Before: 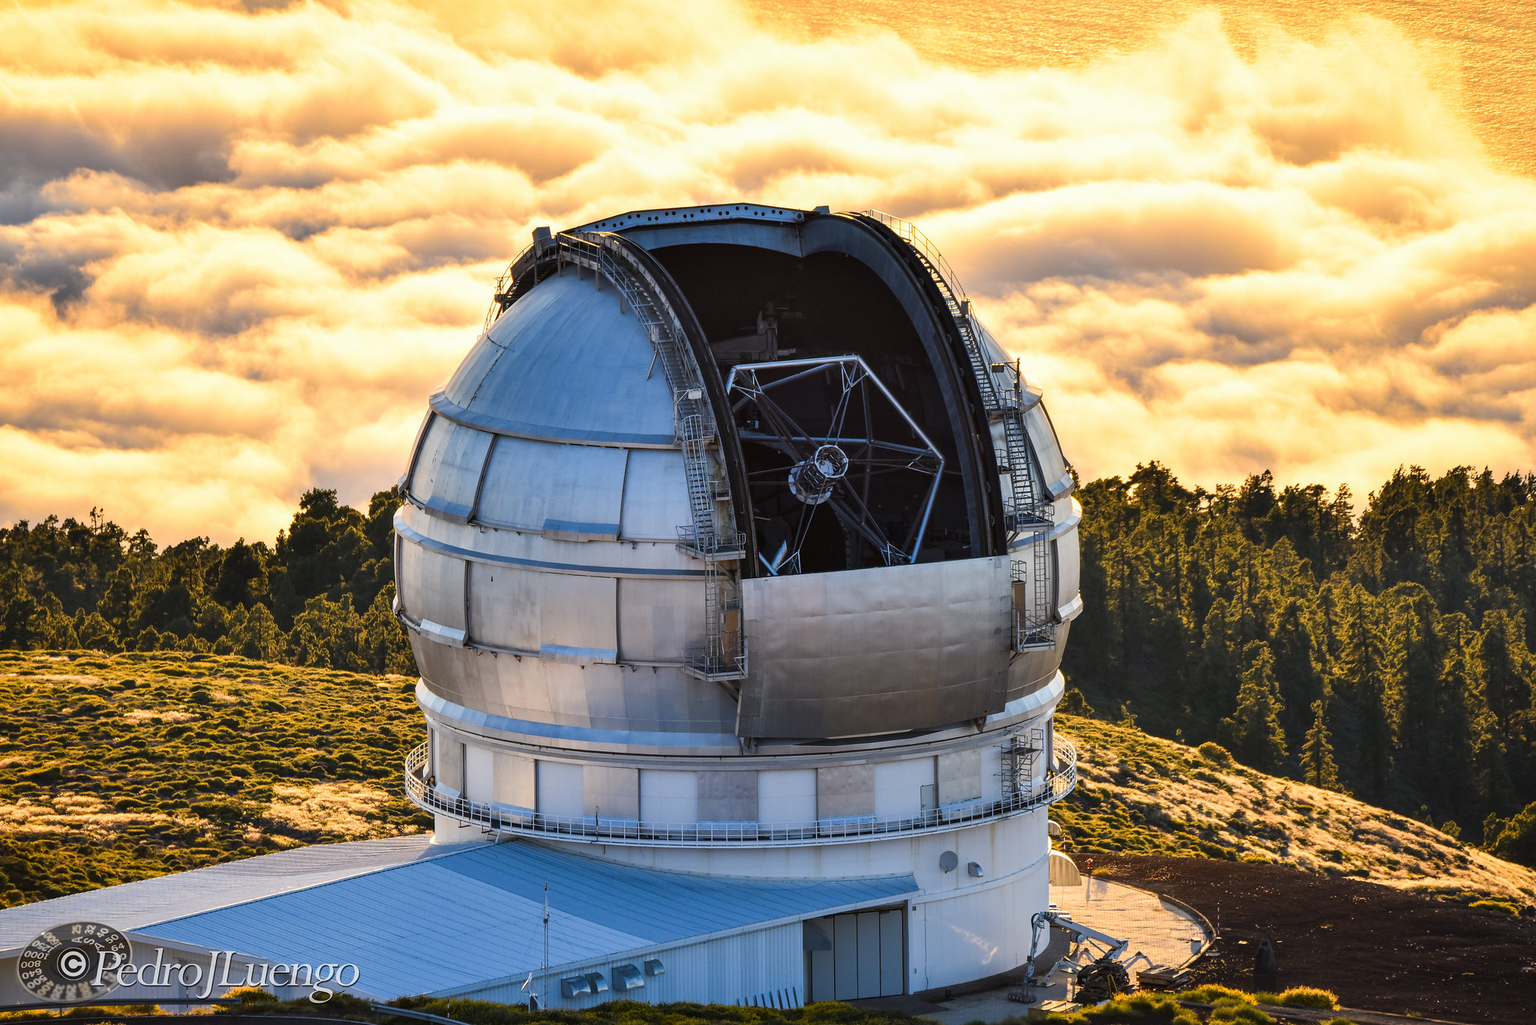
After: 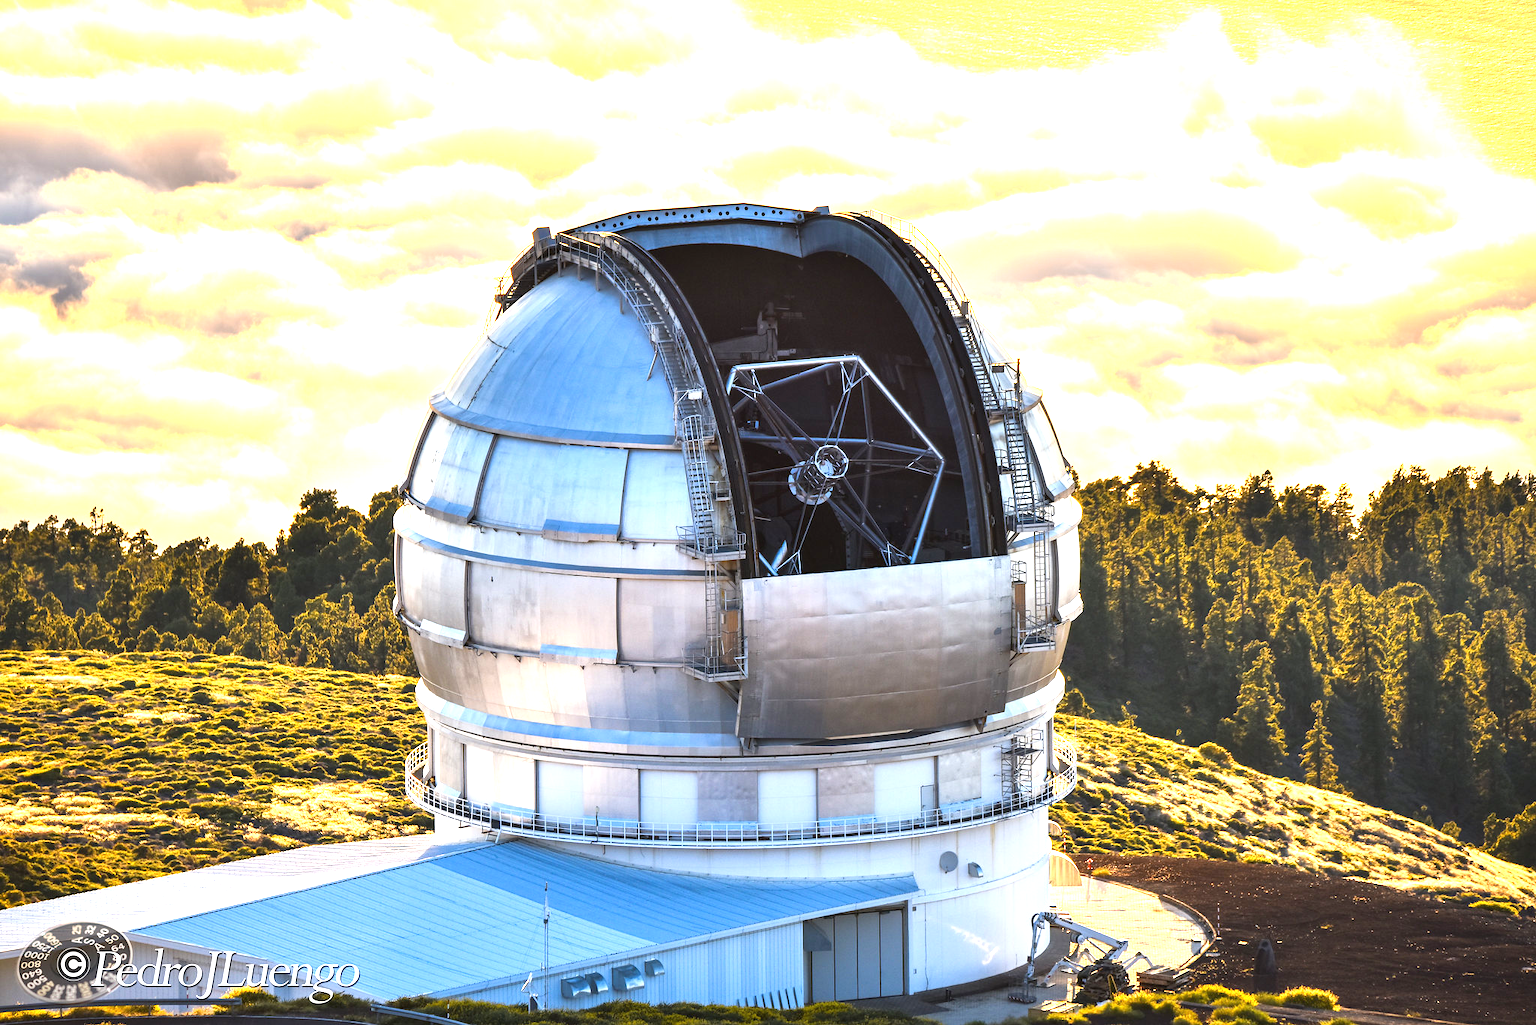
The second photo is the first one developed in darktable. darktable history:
exposure: black level correction 0, exposure 1.374 EV, compensate highlight preservation false
